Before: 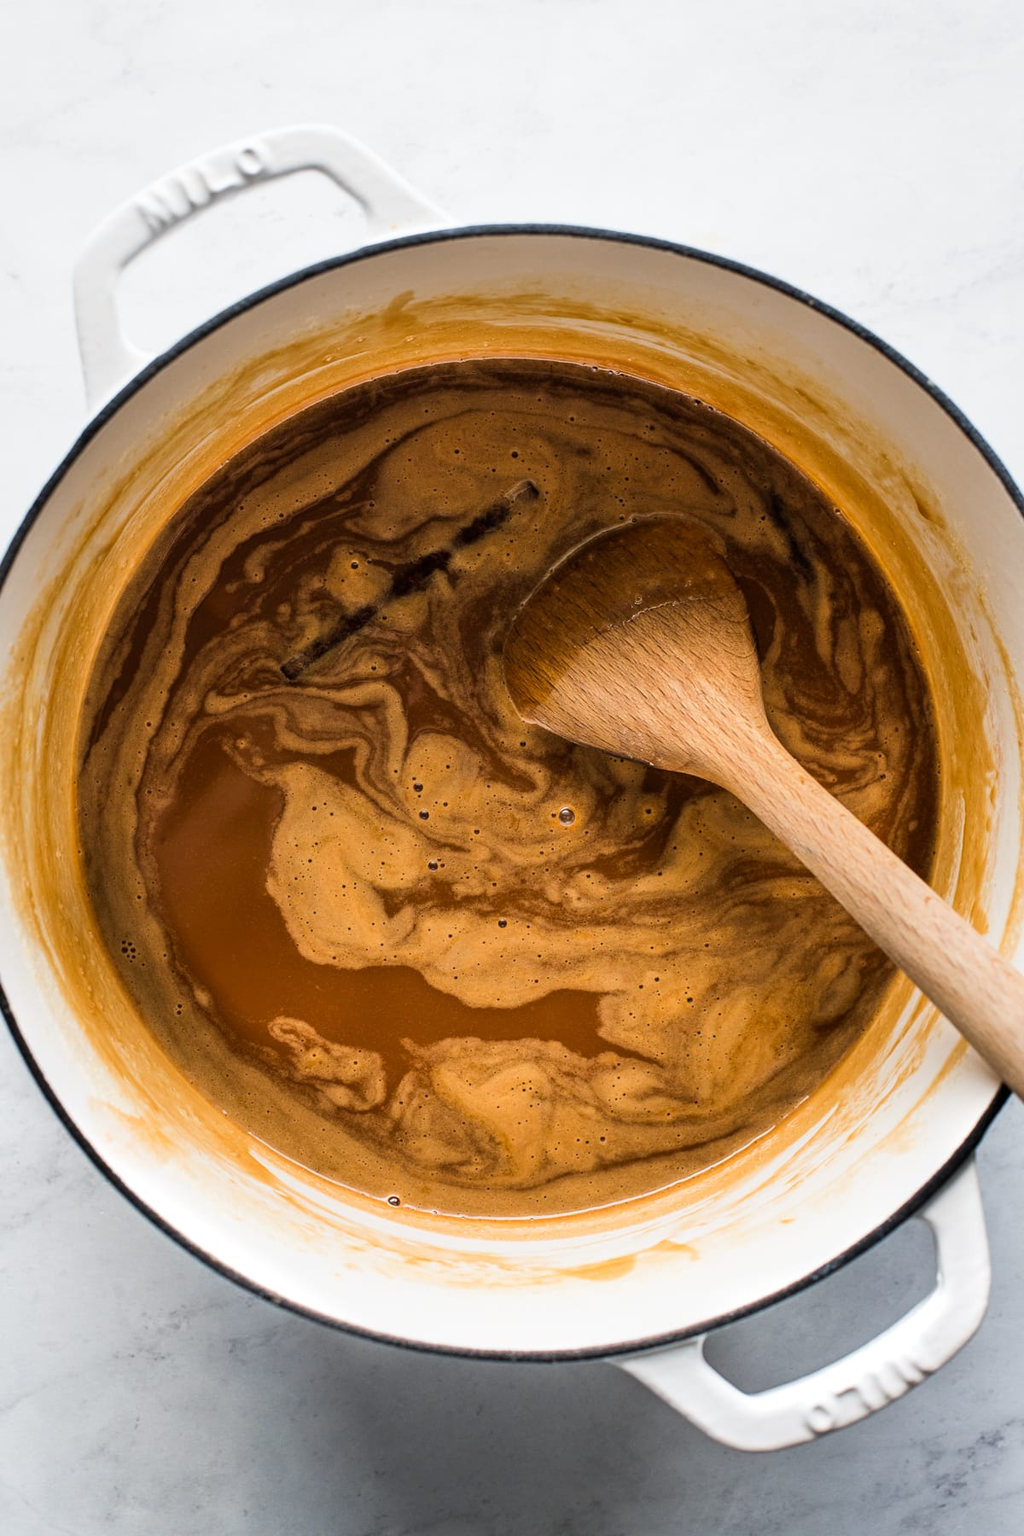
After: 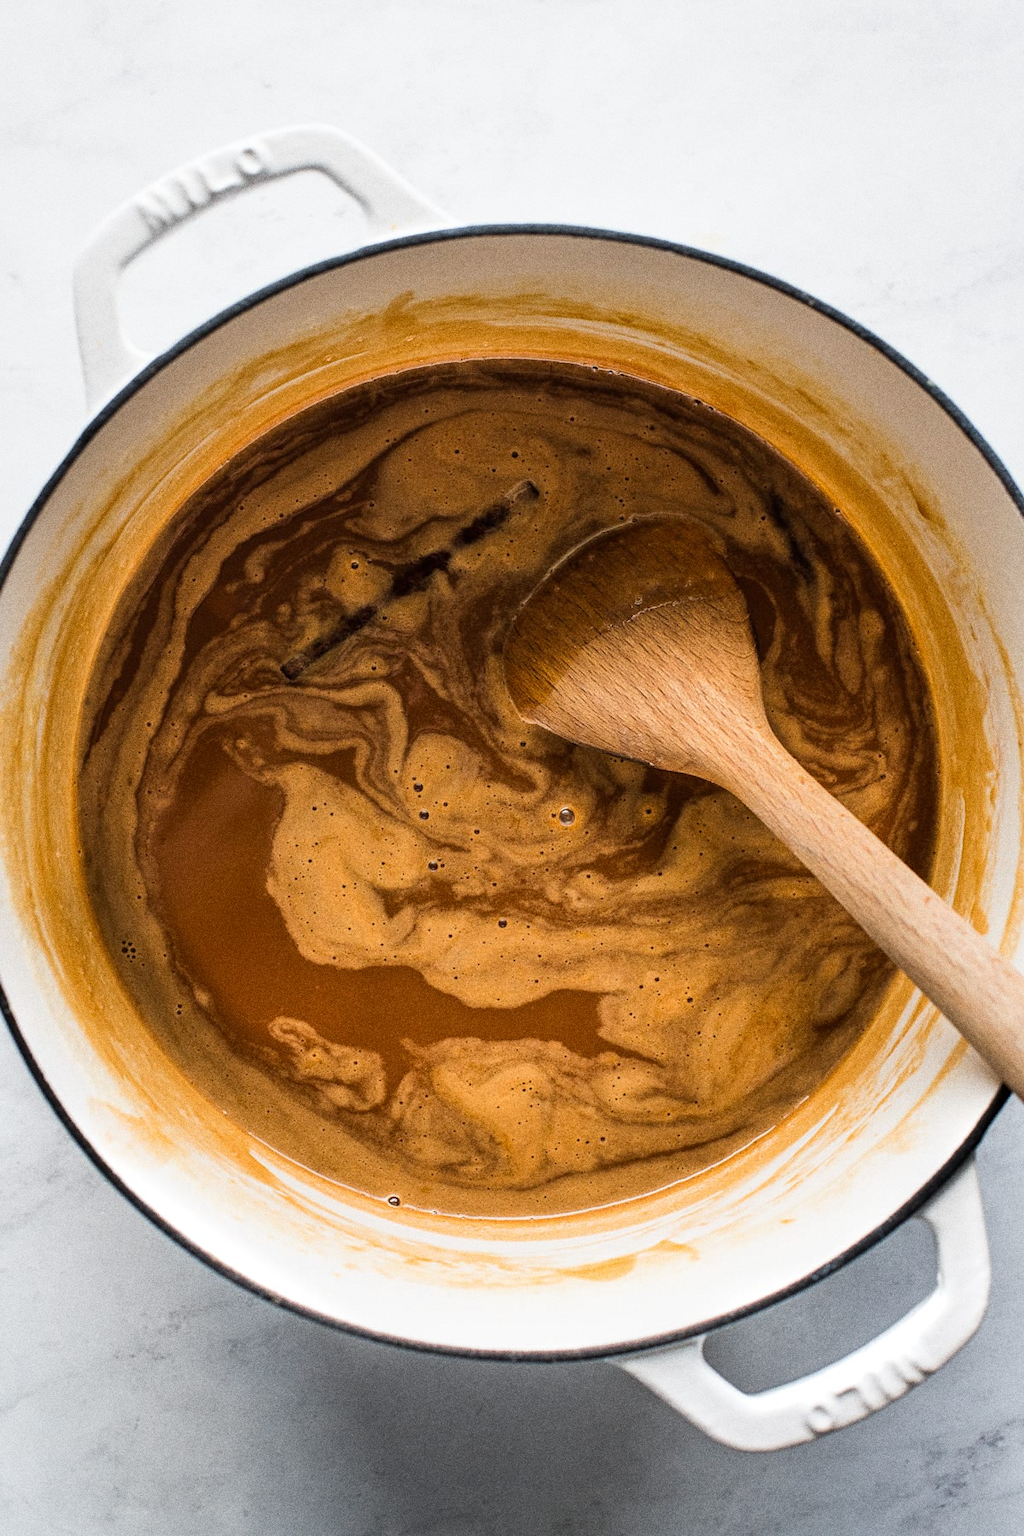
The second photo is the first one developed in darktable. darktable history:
grain: coarseness 0.09 ISO, strength 40%
white balance: emerald 1
